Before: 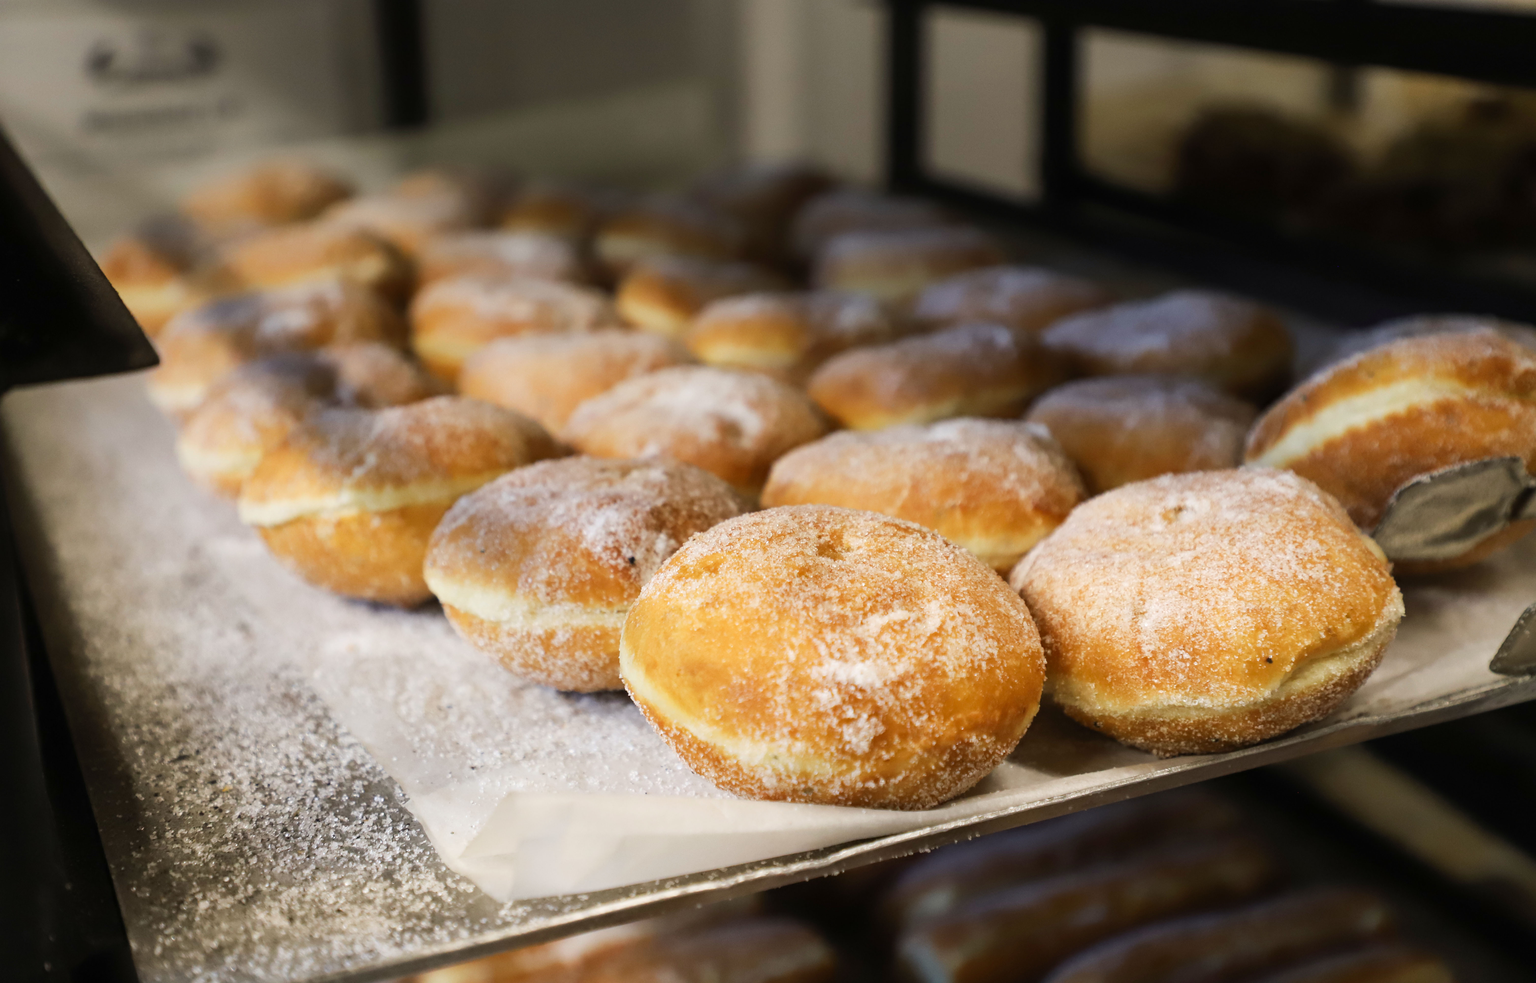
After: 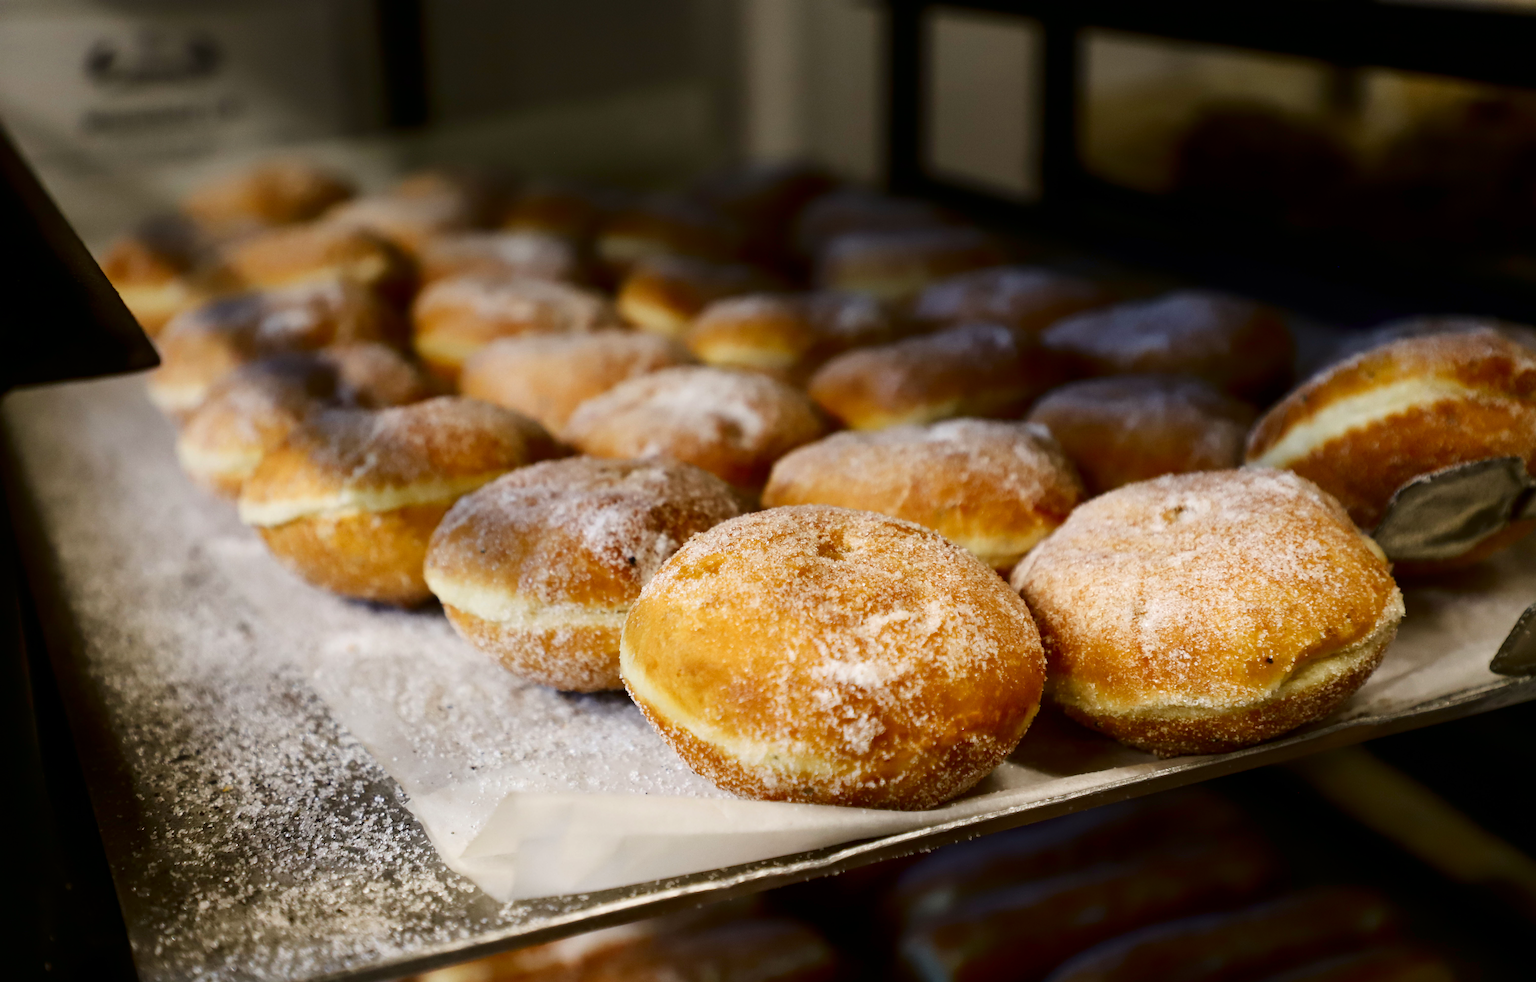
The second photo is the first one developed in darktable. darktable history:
contrast brightness saturation: contrast 0.132, brightness -0.239, saturation 0.135
